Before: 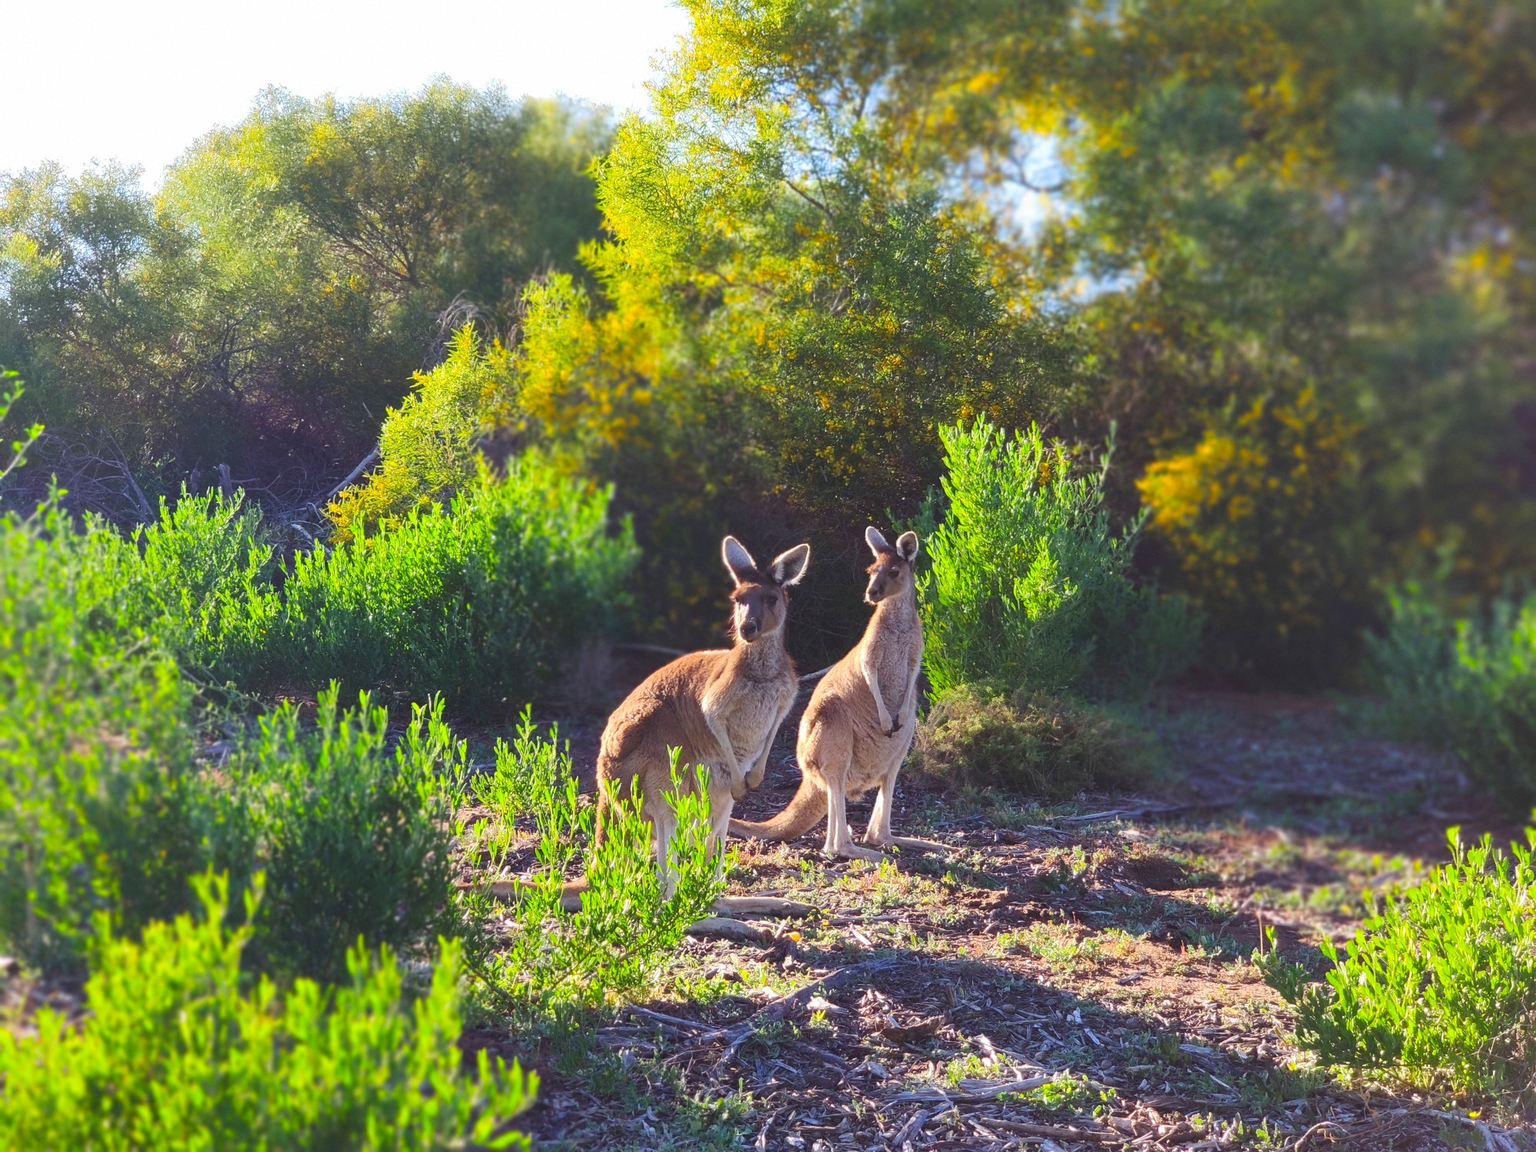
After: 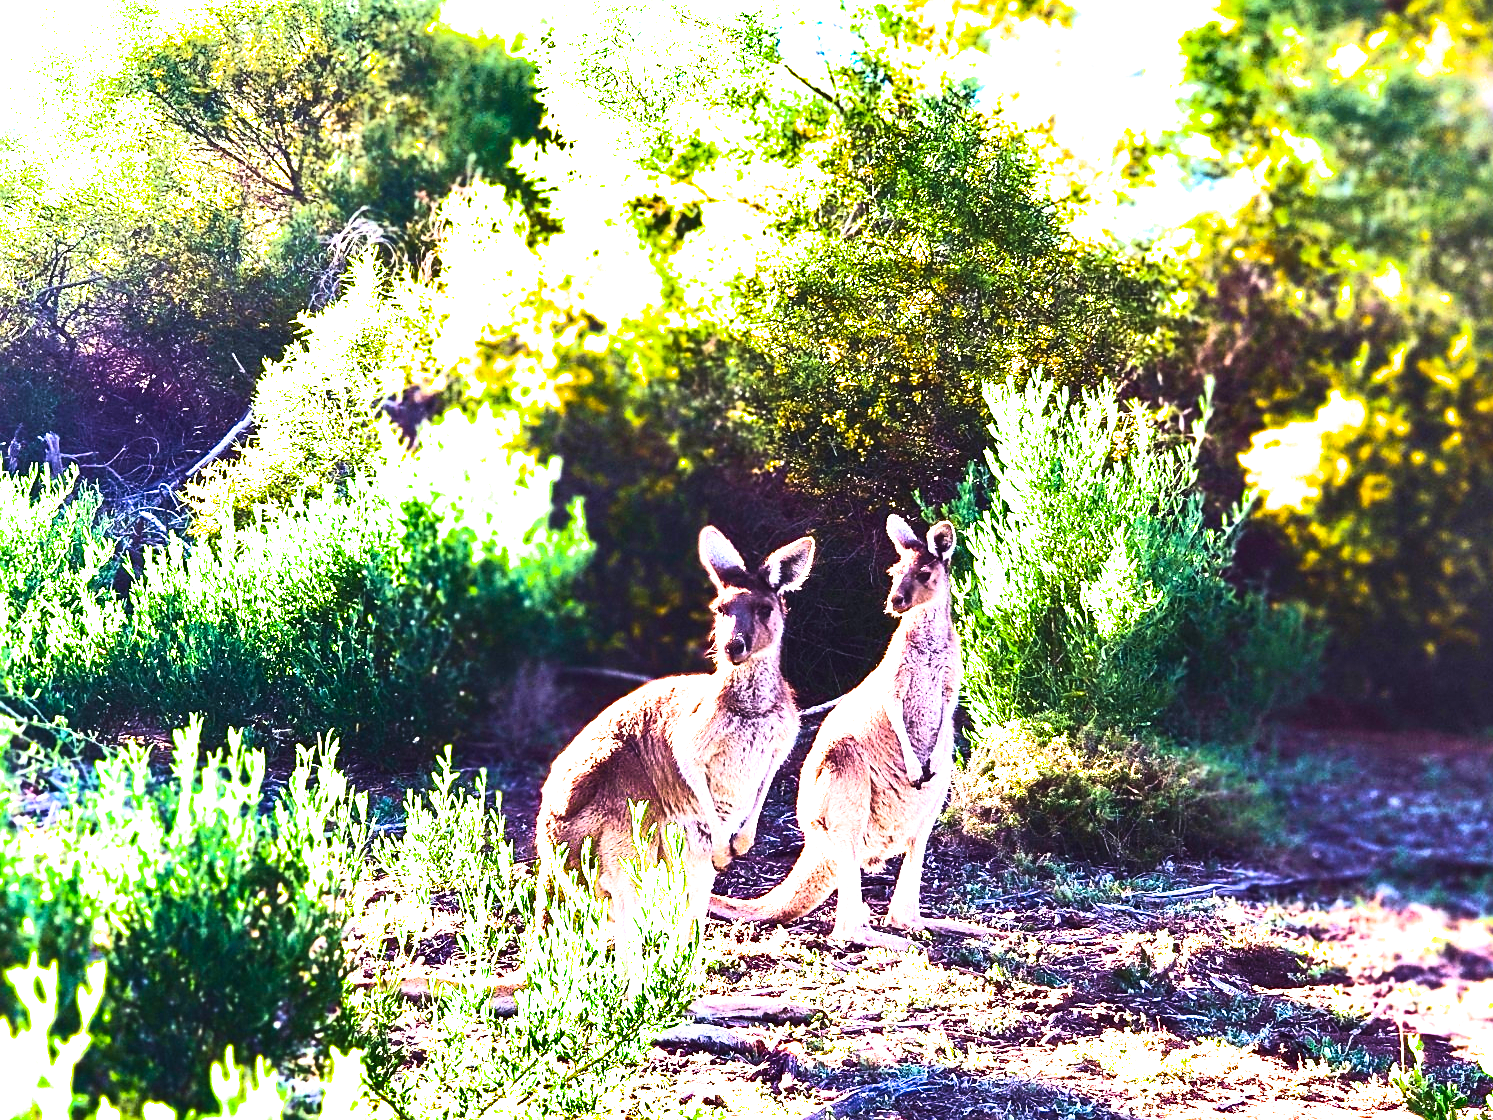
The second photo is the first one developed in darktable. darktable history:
crop and rotate: left 12.05%, top 11.438%, right 13.299%, bottom 13.832%
filmic rgb: black relative exposure -8 EV, white relative exposure 2.32 EV, hardness 6.51
contrast brightness saturation: contrast 0.398, brightness 0.111, saturation 0.214
sharpen: on, module defaults
shadows and highlights: highlights color adjustment 72.49%, soften with gaussian
color balance rgb: shadows lift › chroma 3.2%, shadows lift › hue 281.51°, global offset › luminance 0.496%, global offset › hue 170.77°, linear chroma grading › global chroma 15.165%, perceptual saturation grading › global saturation 10.484%, perceptual brilliance grading › global brilliance 30.53%, perceptual brilliance grading › highlights 49.931%, perceptual brilliance grading › mid-tones 50.965%, perceptual brilliance grading › shadows -21.732%, global vibrance 39.236%
velvia: on, module defaults
